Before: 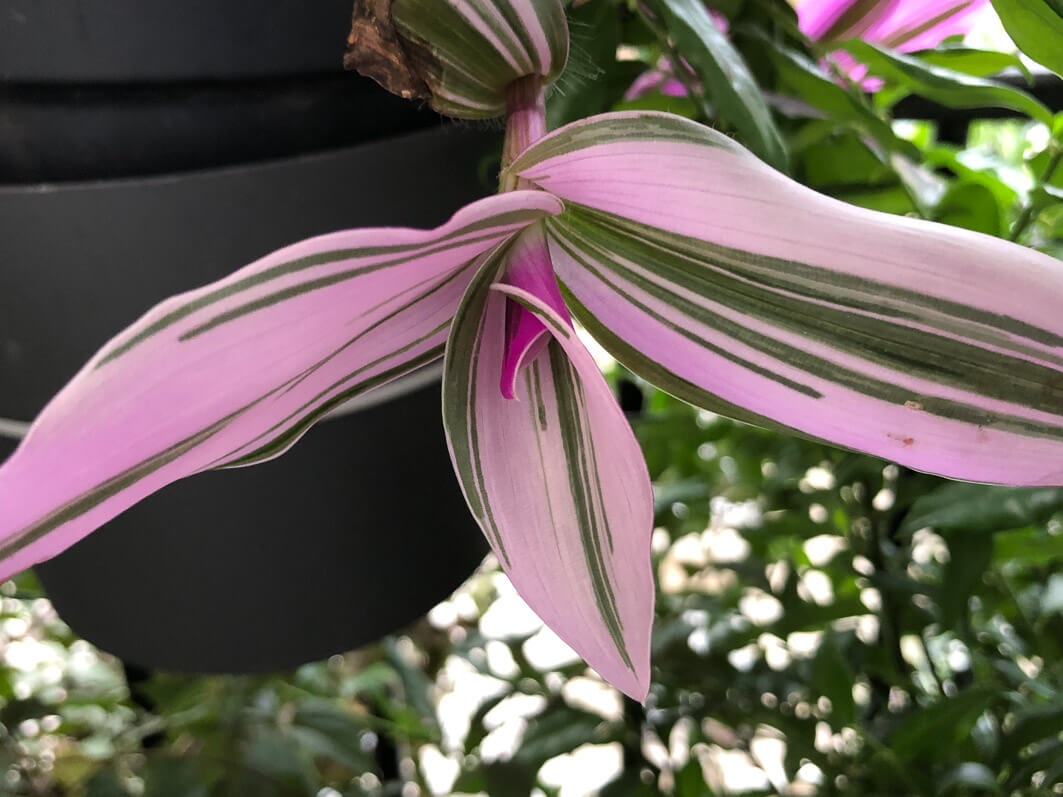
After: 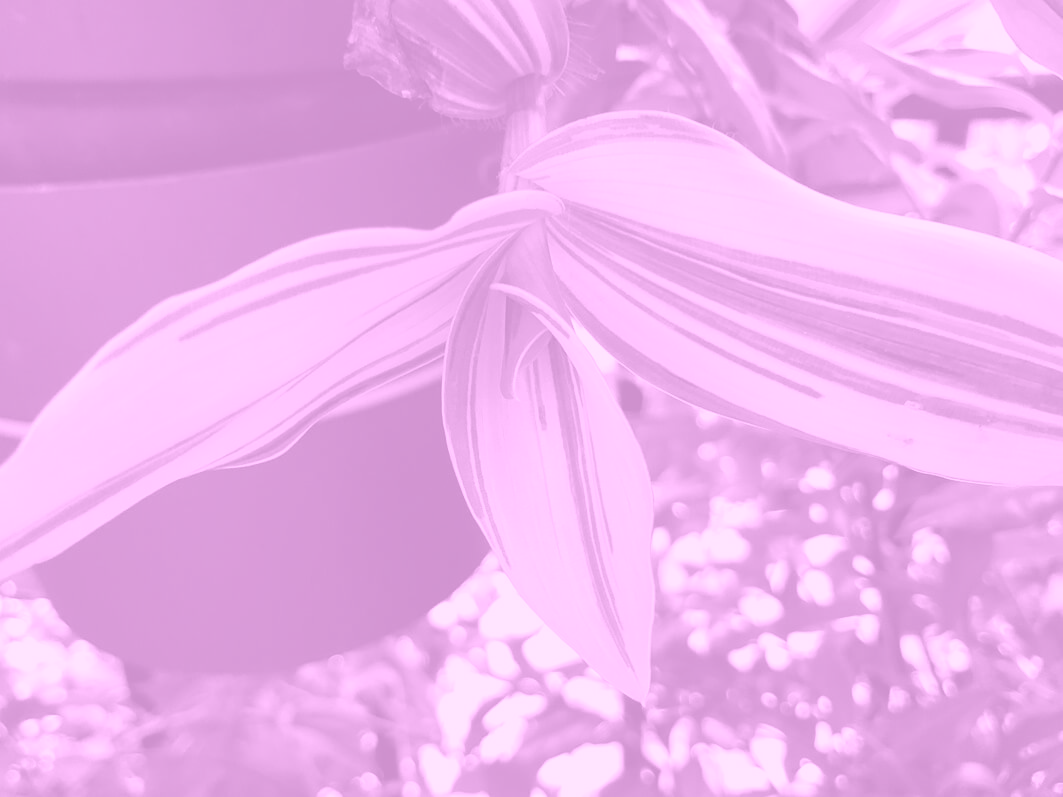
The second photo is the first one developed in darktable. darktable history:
white balance: red 0.931, blue 1.11
colorize: hue 331.2°, saturation 69%, source mix 30.28%, lightness 69.02%, version 1
